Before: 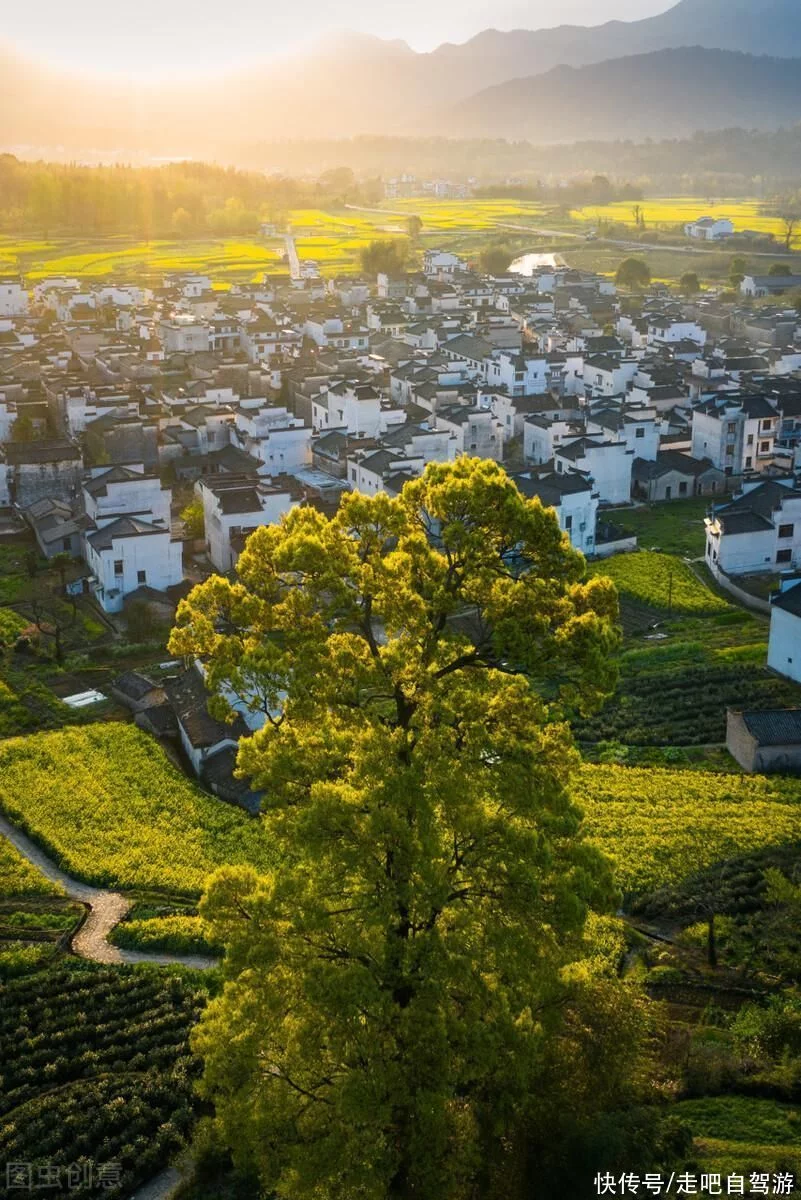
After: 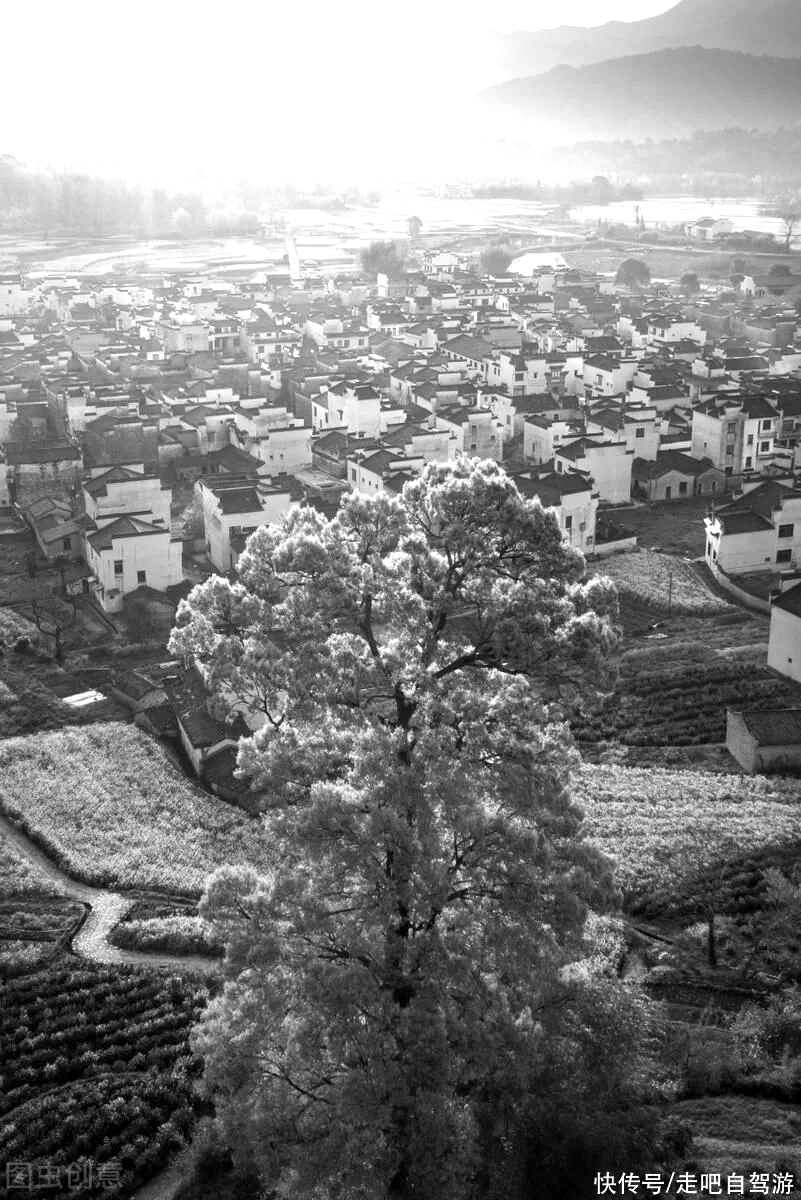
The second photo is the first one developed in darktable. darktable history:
monochrome: a 30.25, b 92.03
graduated density: rotation -180°, offset 24.95
exposure: black level correction 0.001, exposure 1 EV, compensate highlight preservation false
color correction: saturation 3
